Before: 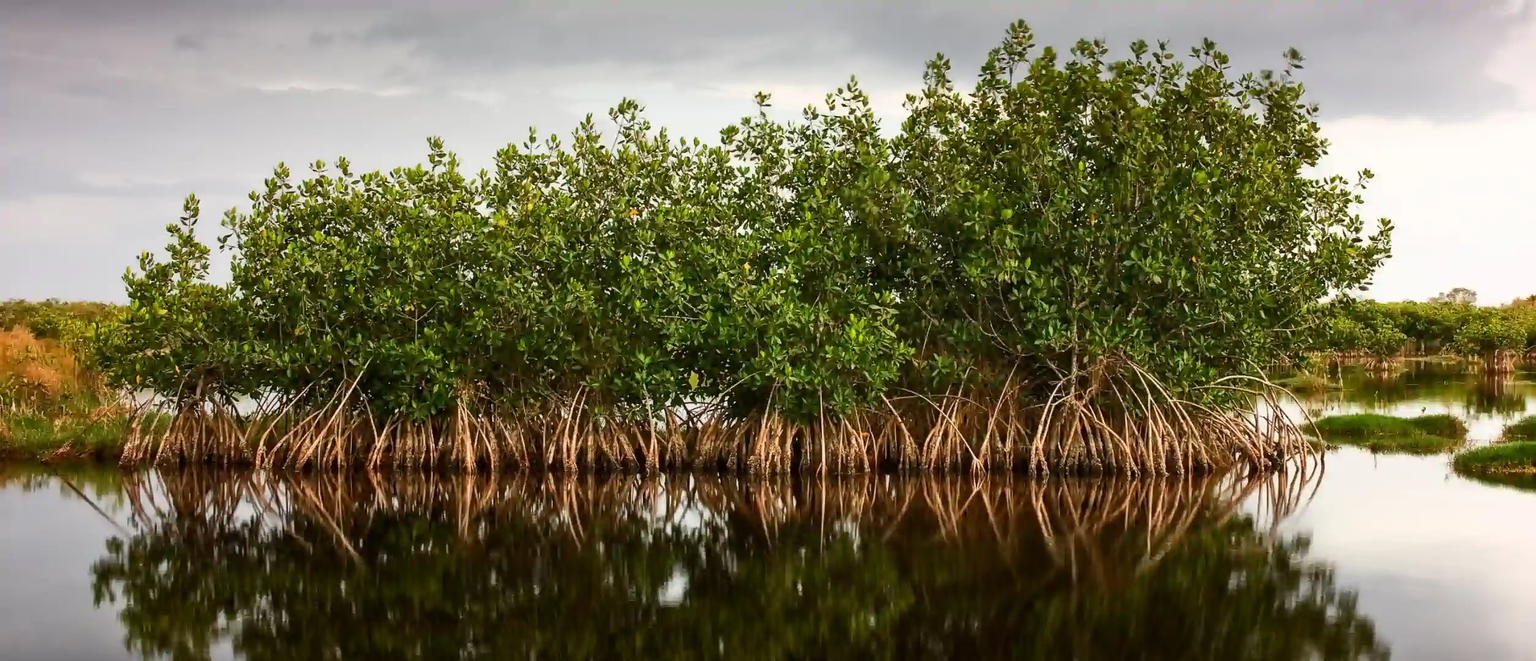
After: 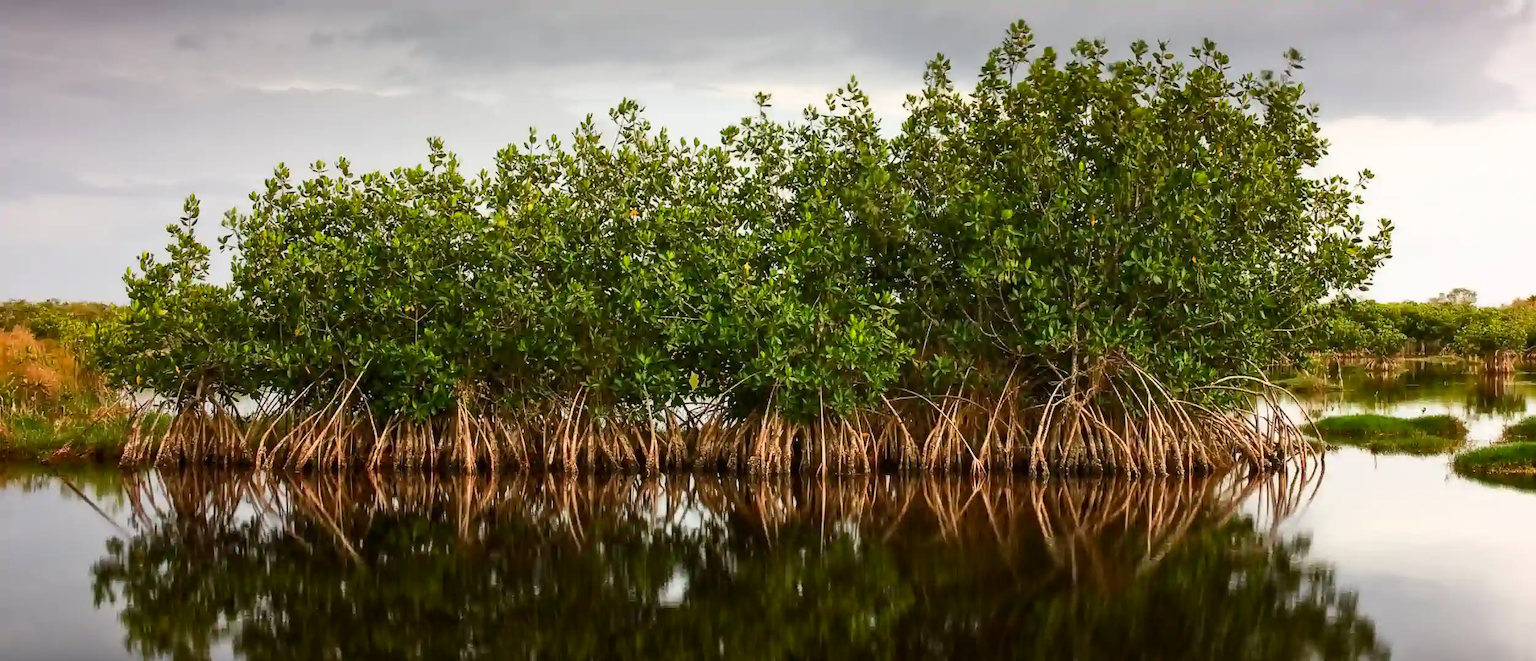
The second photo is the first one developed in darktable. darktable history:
color correction: highlights b* -0.029, saturation 1.08
